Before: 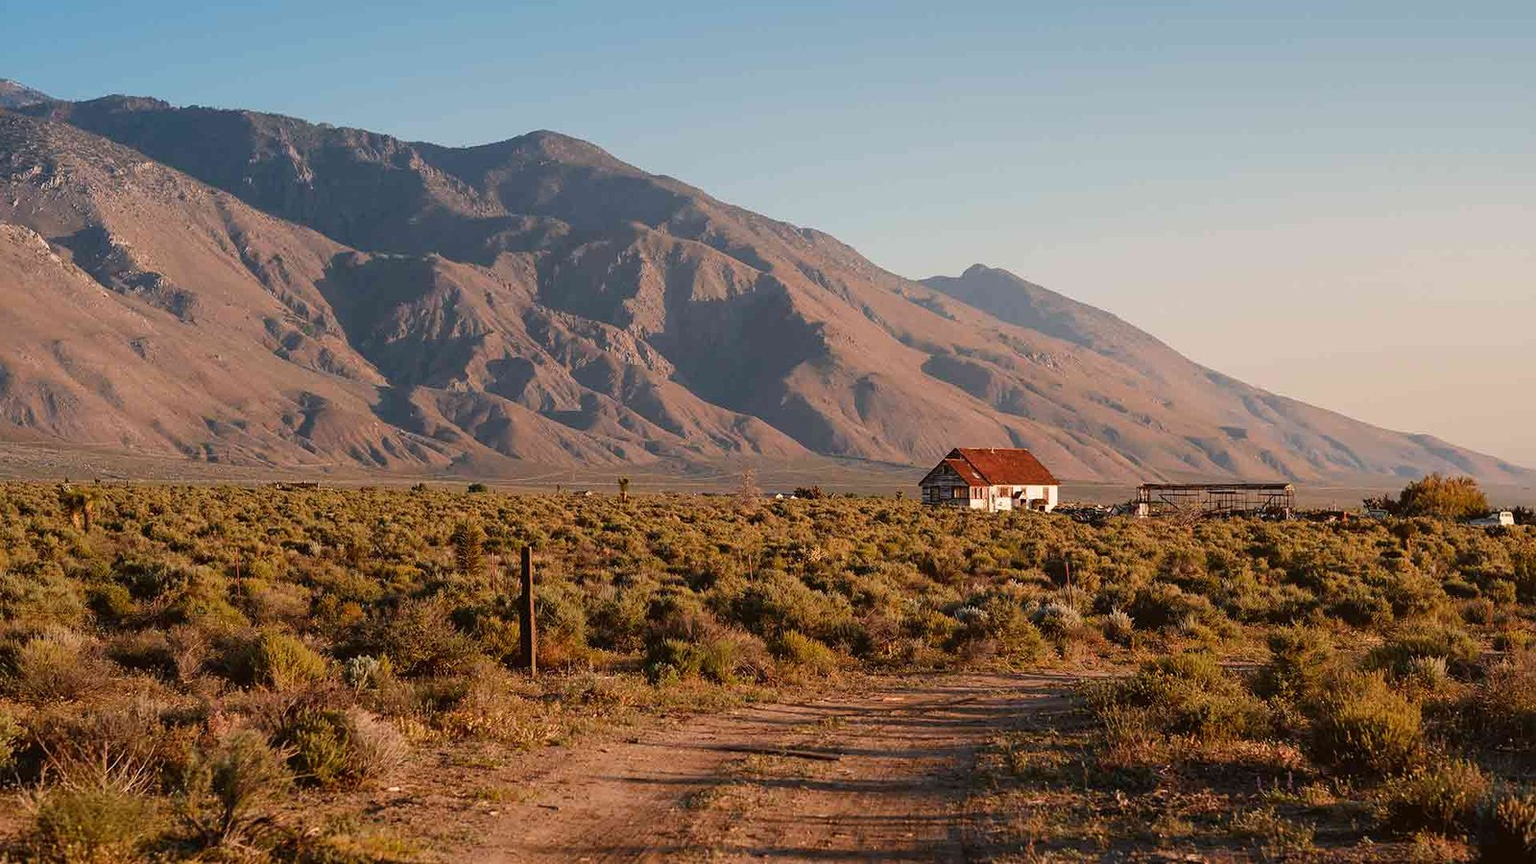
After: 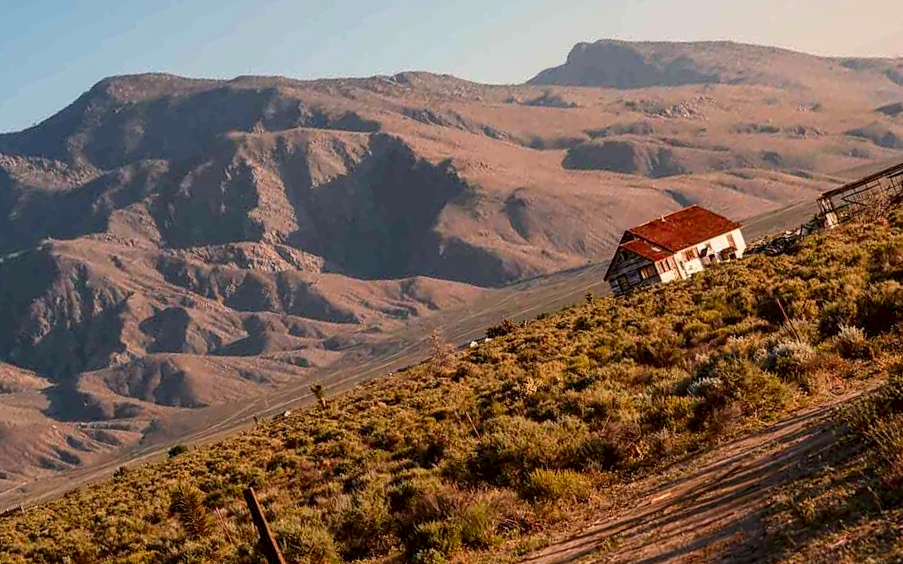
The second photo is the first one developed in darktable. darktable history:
crop and rotate: angle 21.33°, left 6.897%, right 3.982%, bottom 1.073%
contrast brightness saturation: contrast 0.146, brightness -0.01, saturation 0.102
local contrast: on, module defaults
